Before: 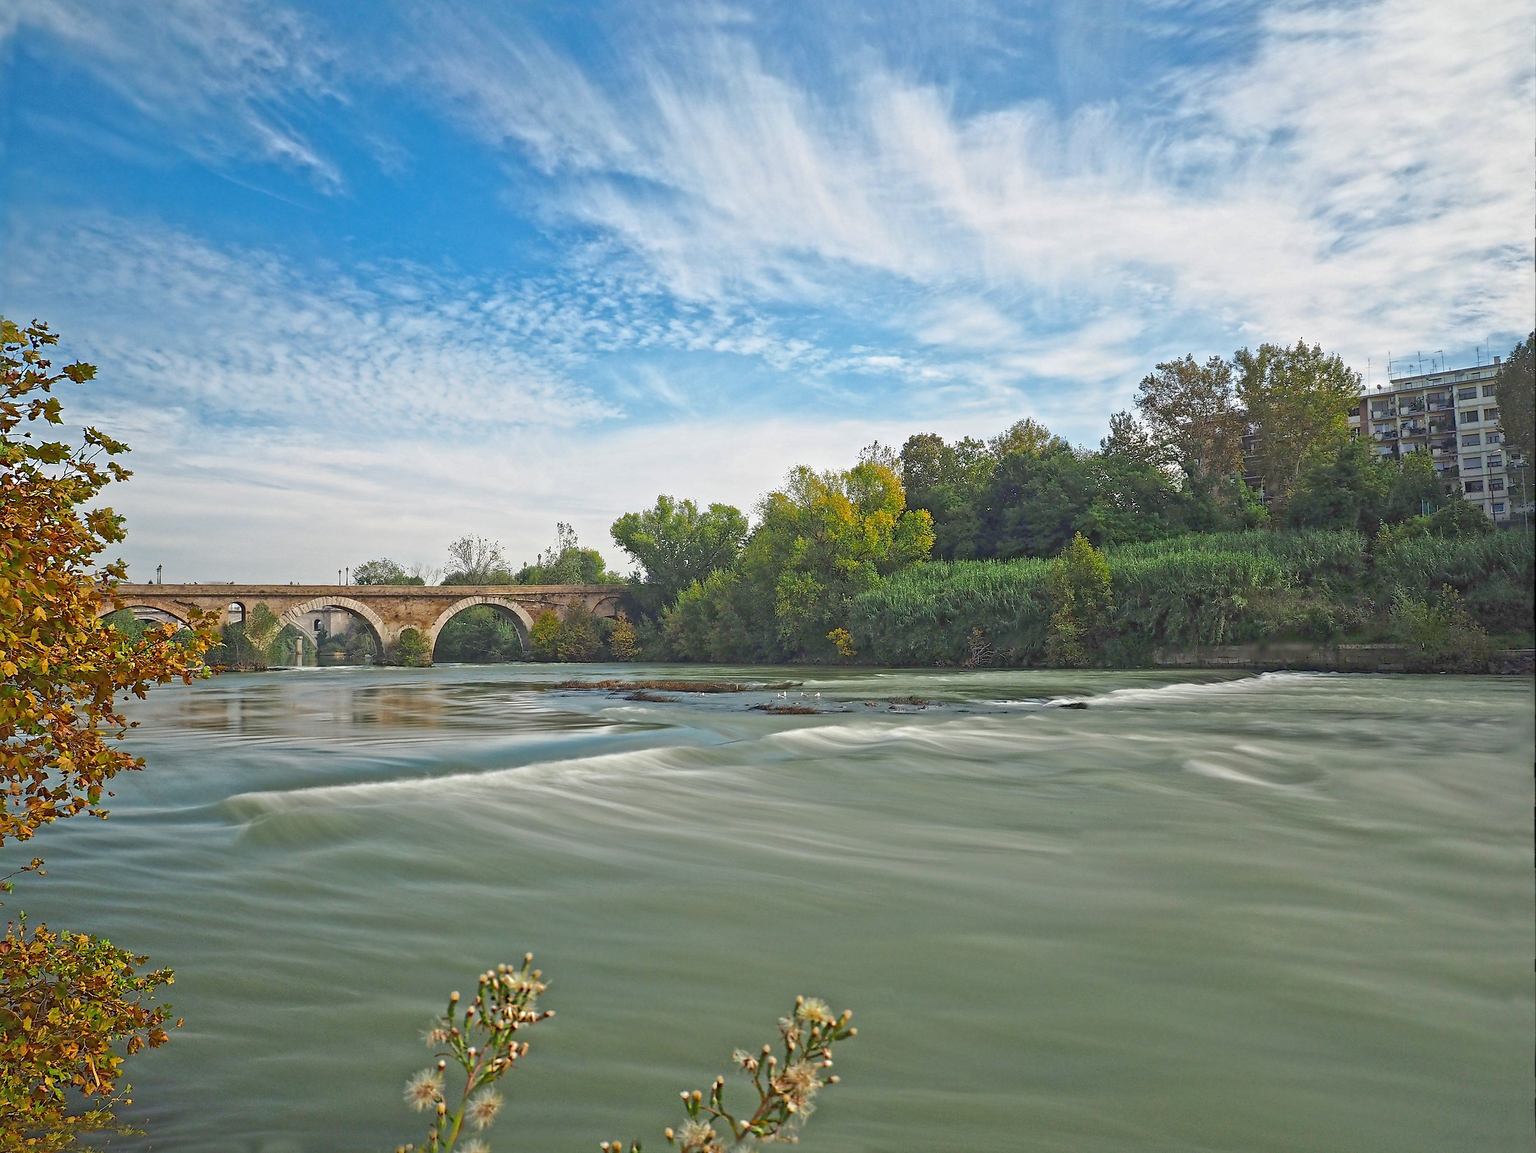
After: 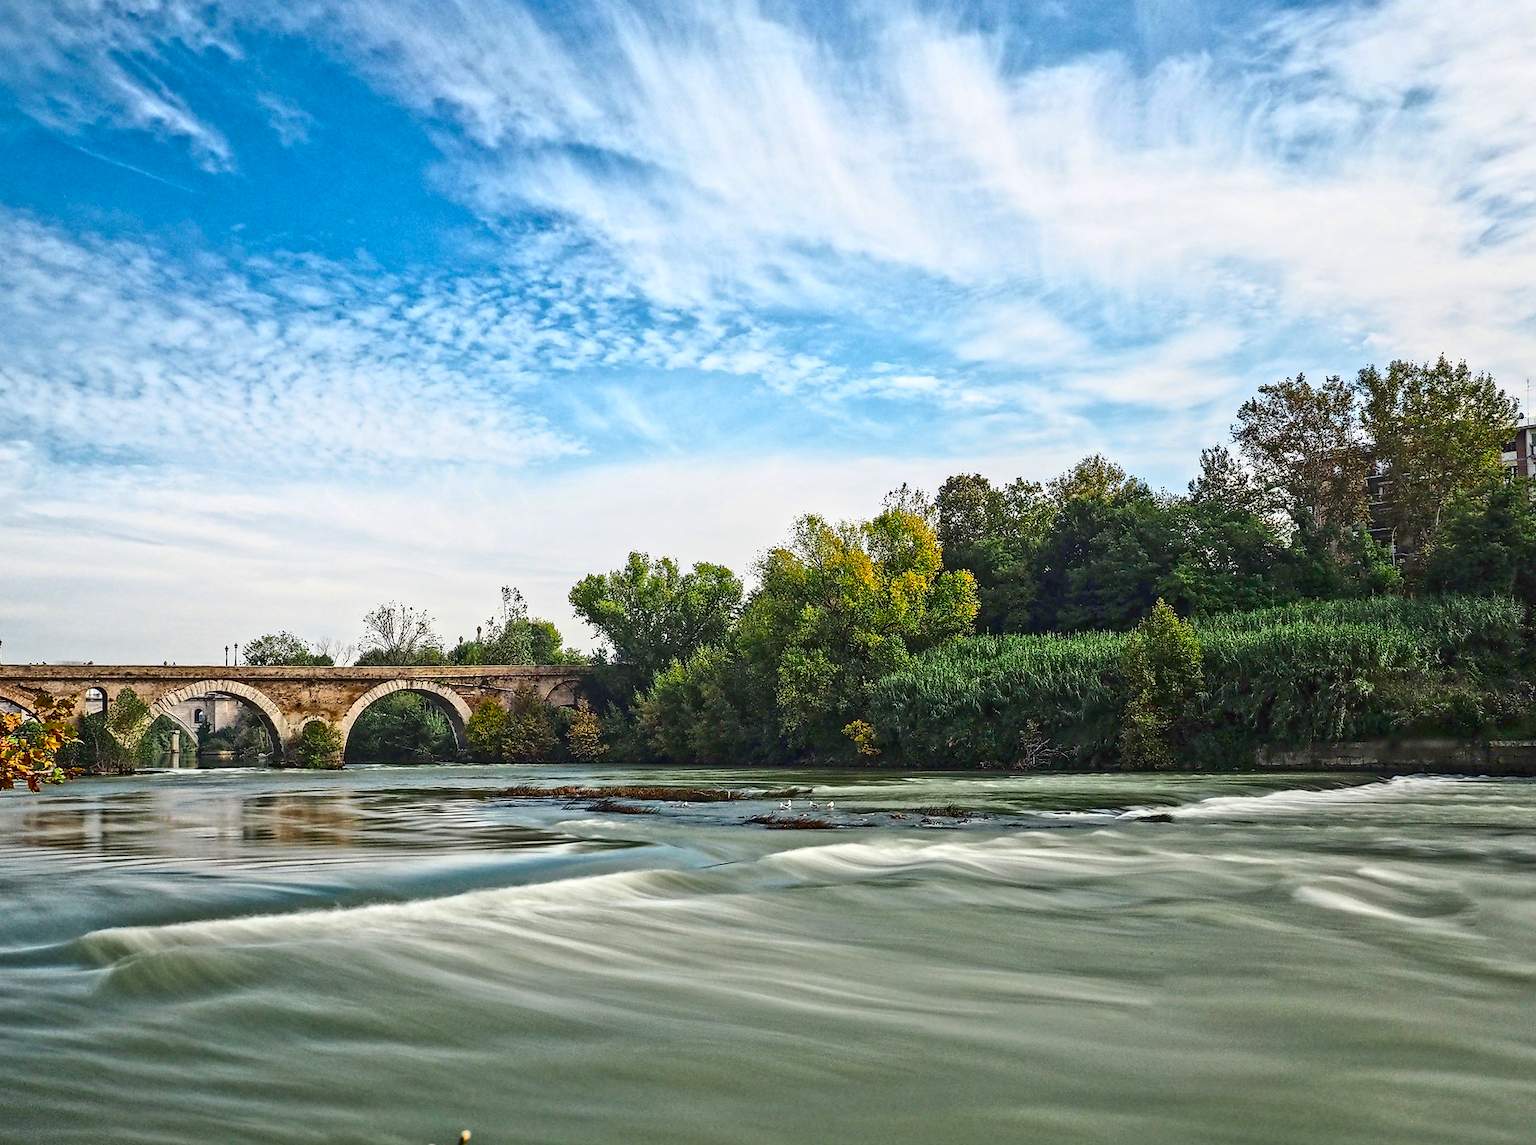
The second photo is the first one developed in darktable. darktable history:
crop and rotate: left 10.473%, top 5.11%, right 10.419%, bottom 16.359%
local contrast: on, module defaults
contrast brightness saturation: contrast 0.317, brightness -0.073, saturation 0.165
